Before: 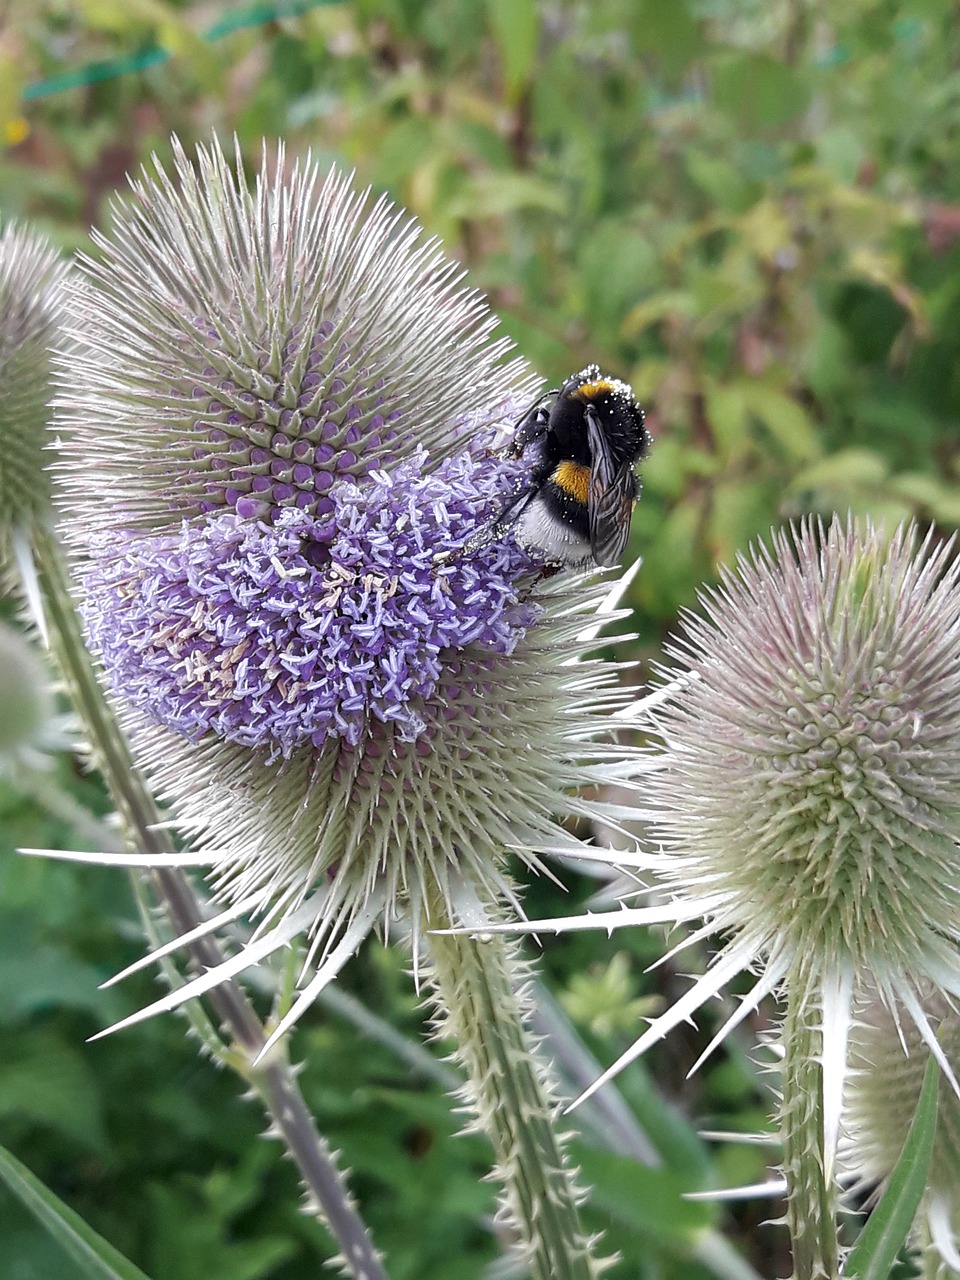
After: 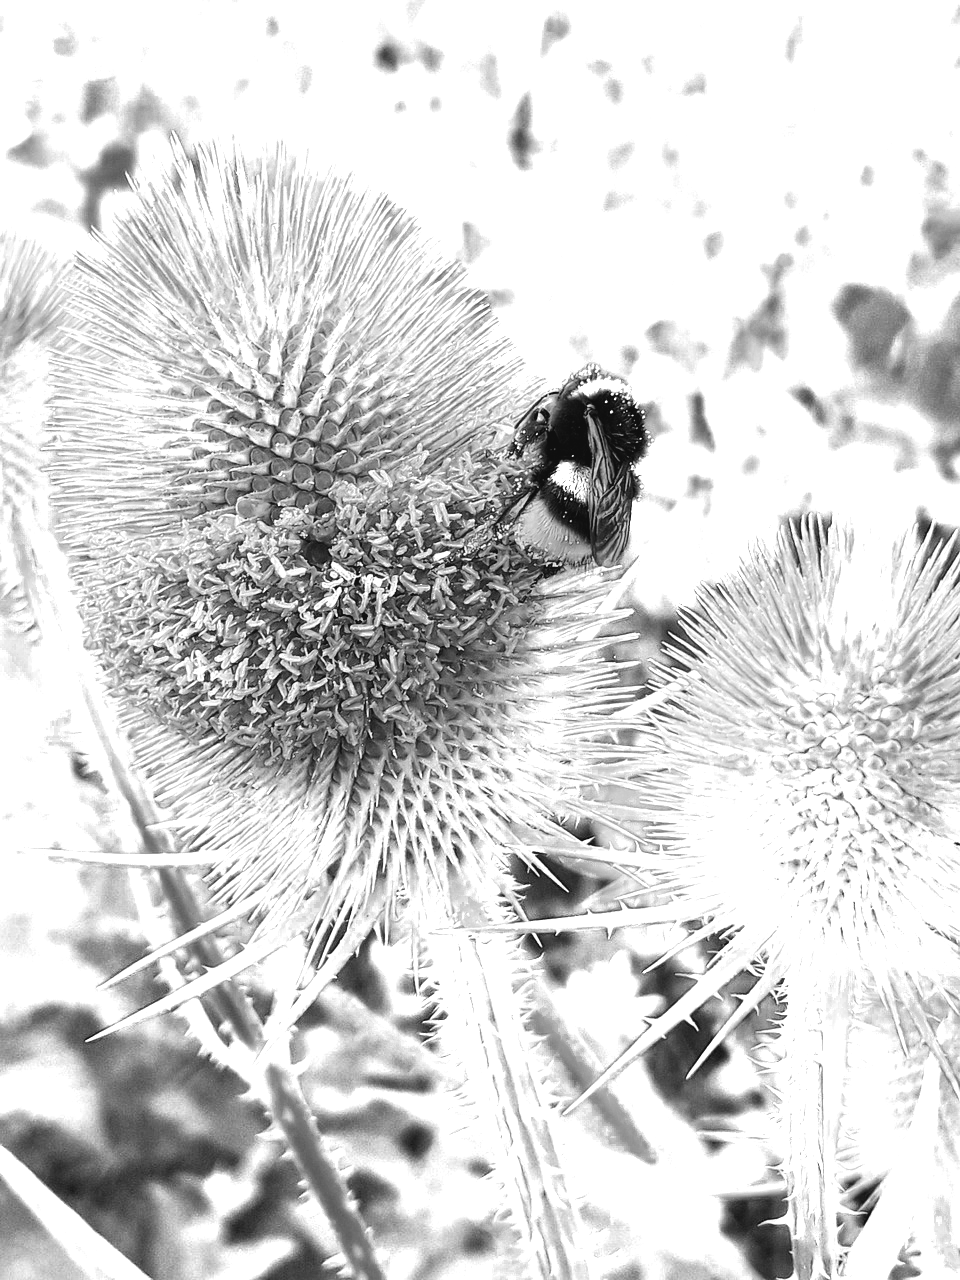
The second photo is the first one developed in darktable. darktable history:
exposure: exposure 0.496 EV, compensate highlight preservation false
color zones: curves: ch0 [(0, 0.554) (0.146, 0.662) (0.293, 0.86) (0.503, 0.774) (0.637, 0.106) (0.74, 0.072) (0.866, 0.488) (0.998, 0.569)]; ch1 [(0, 0) (0.143, 0) (0.286, 0) (0.429, 0) (0.571, 0) (0.714, 0) (0.857, 0)]
color balance rgb: linear chroma grading › global chroma 15%, perceptual saturation grading › global saturation 30%
tone curve: curves: ch0 [(0, 0.046) (0.037, 0.056) (0.176, 0.162) (0.33, 0.331) (0.432, 0.475) (0.601, 0.665) (0.843, 0.876) (1, 1)]; ch1 [(0, 0) (0.339, 0.349) (0.445, 0.42) (0.476, 0.47) (0.497, 0.492) (0.523, 0.514) (0.557, 0.558) (0.632, 0.615) (0.728, 0.746) (1, 1)]; ch2 [(0, 0) (0.327, 0.324) (0.417, 0.44) (0.46, 0.453) (0.502, 0.495) (0.526, 0.52) (0.54, 0.55) (0.606, 0.626) (0.745, 0.704) (1, 1)], color space Lab, independent channels, preserve colors none
